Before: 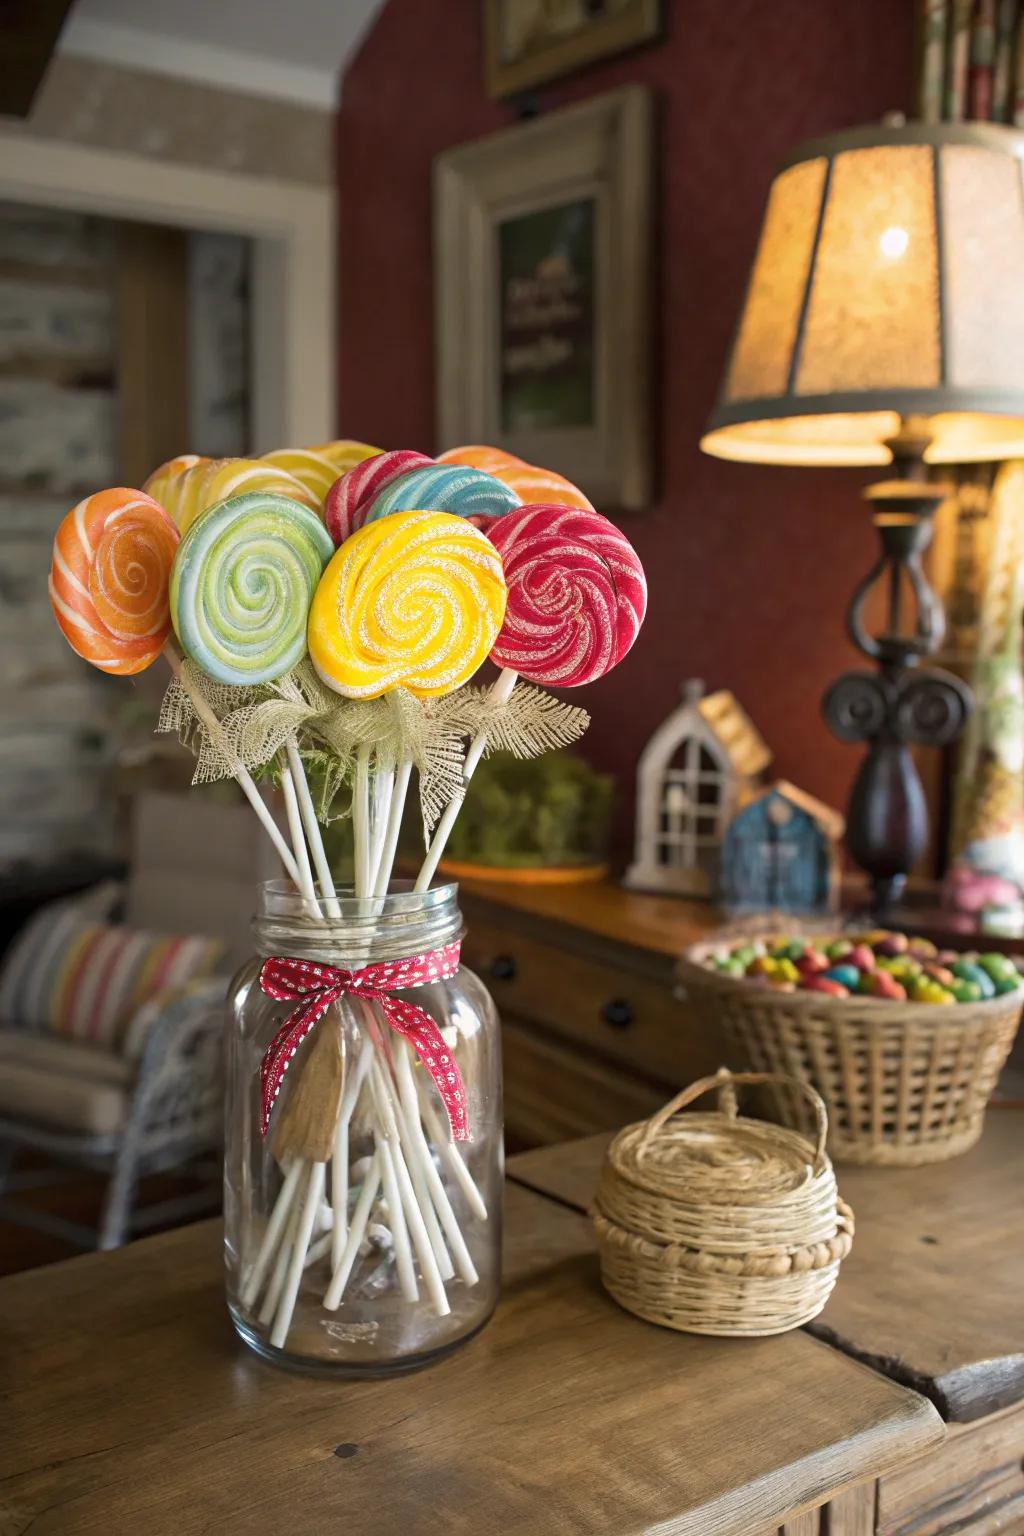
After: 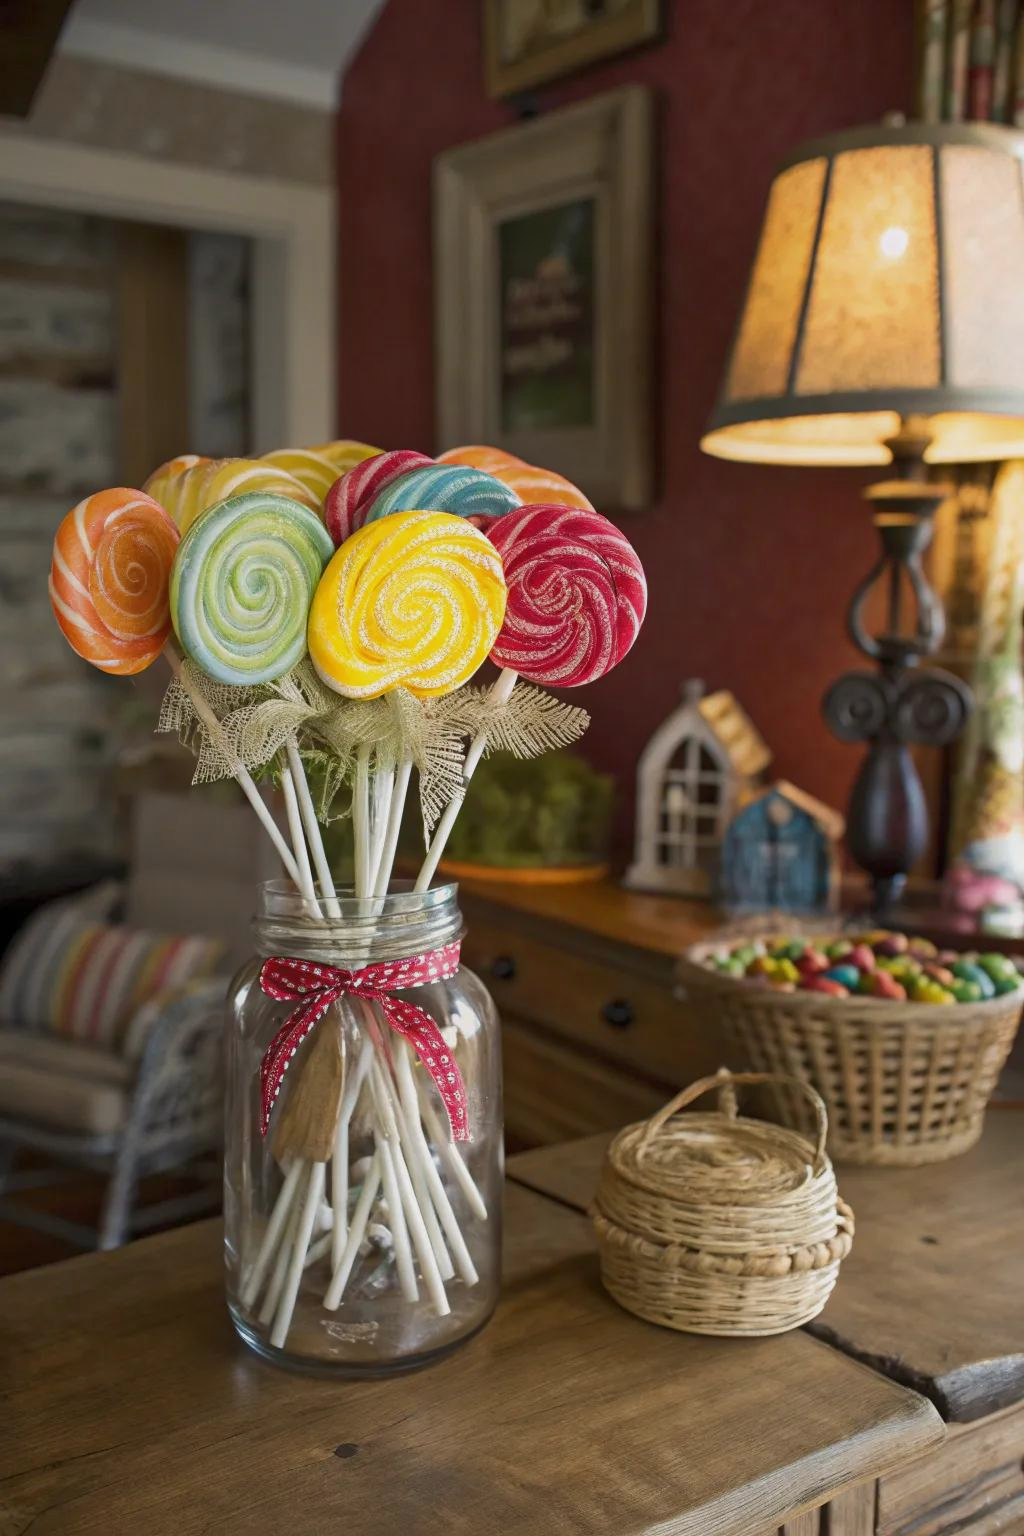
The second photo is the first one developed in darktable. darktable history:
tone equalizer: -8 EV 0.274 EV, -7 EV 0.442 EV, -6 EV 0.408 EV, -5 EV 0.281 EV, -3 EV -0.255 EV, -2 EV -0.431 EV, -1 EV -0.419 EV, +0 EV -0.234 EV
